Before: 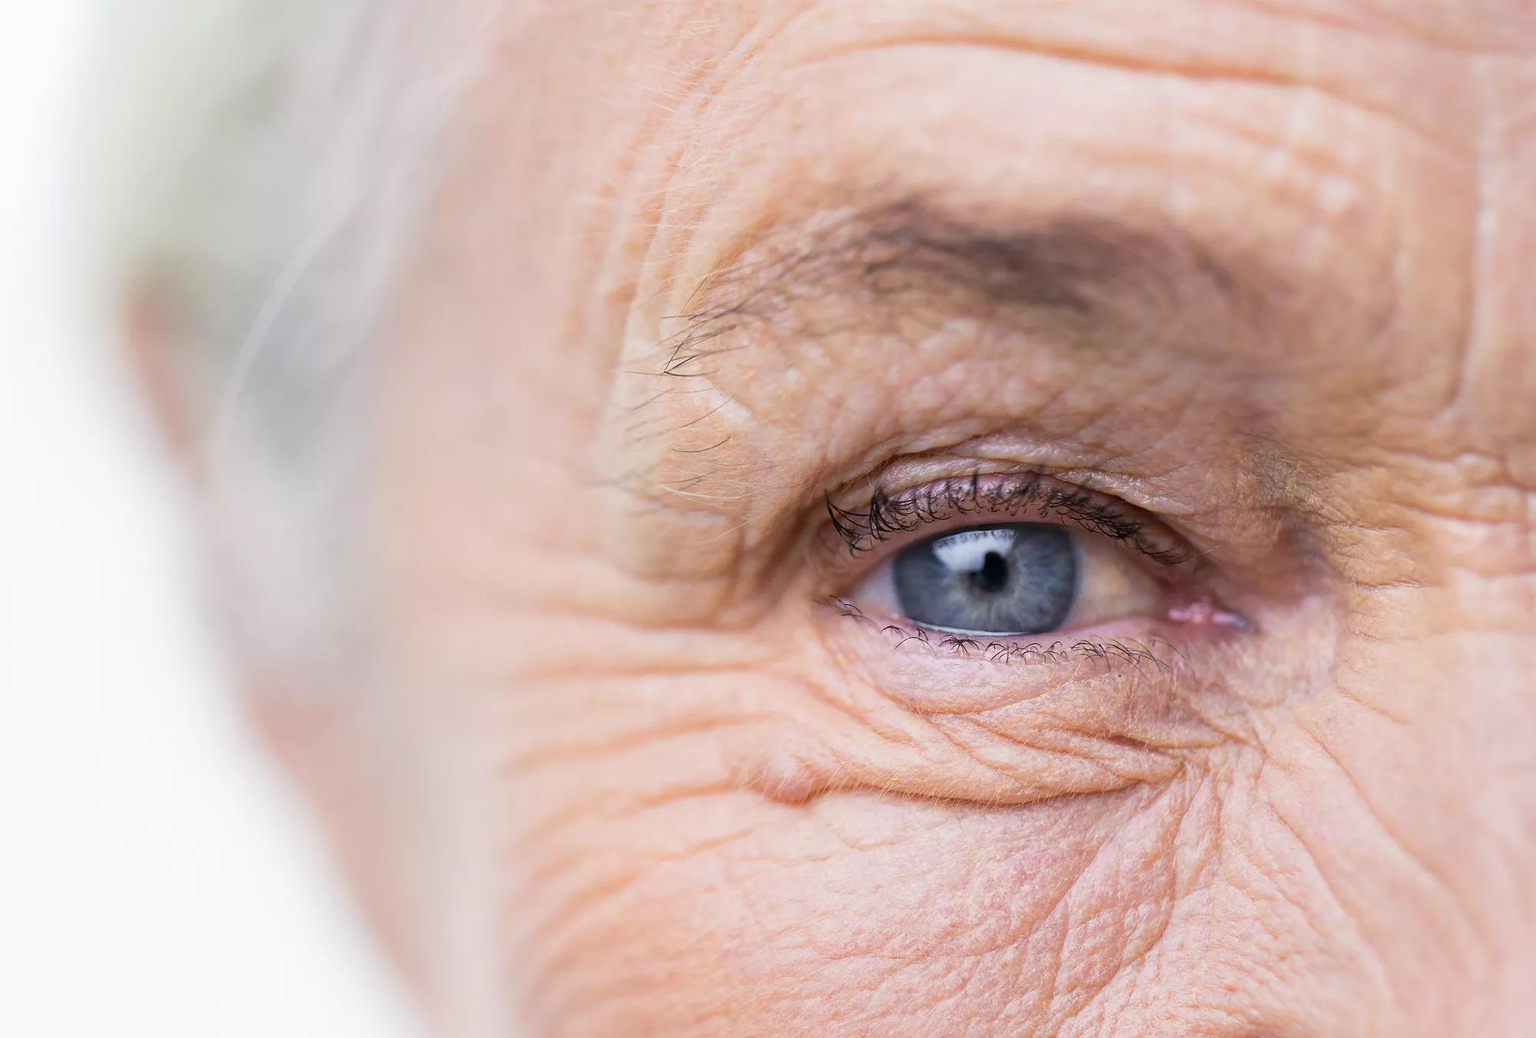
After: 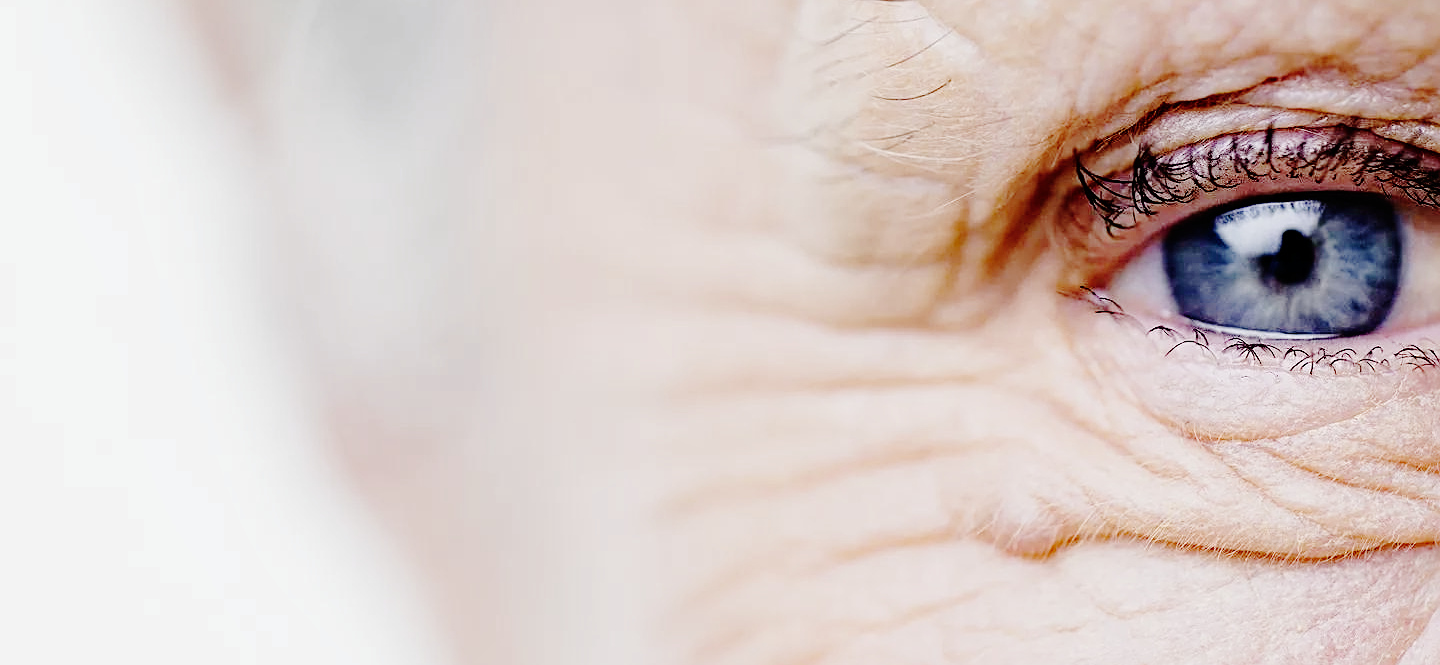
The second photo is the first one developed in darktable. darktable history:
sharpen: on, module defaults
haze removal: compatibility mode true, adaptive false
exposure: exposure 0.02 EV, compensate exposure bias true, compensate highlight preservation false
base curve: curves: ch0 [(0, 0) (0.036, 0.01) (0.123, 0.254) (0.258, 0.504) (0.507, 0.748) (1, 1)], preserve colors none
shadows and highlights: shadows -20.33, white point adjustment -1.92, highlights -35.11
crop: top 36.187%, right 27.983%, bottom 14.615%
contrast brightness saturation: contrast 0.056, brightness -0.011, saturation -0.226
